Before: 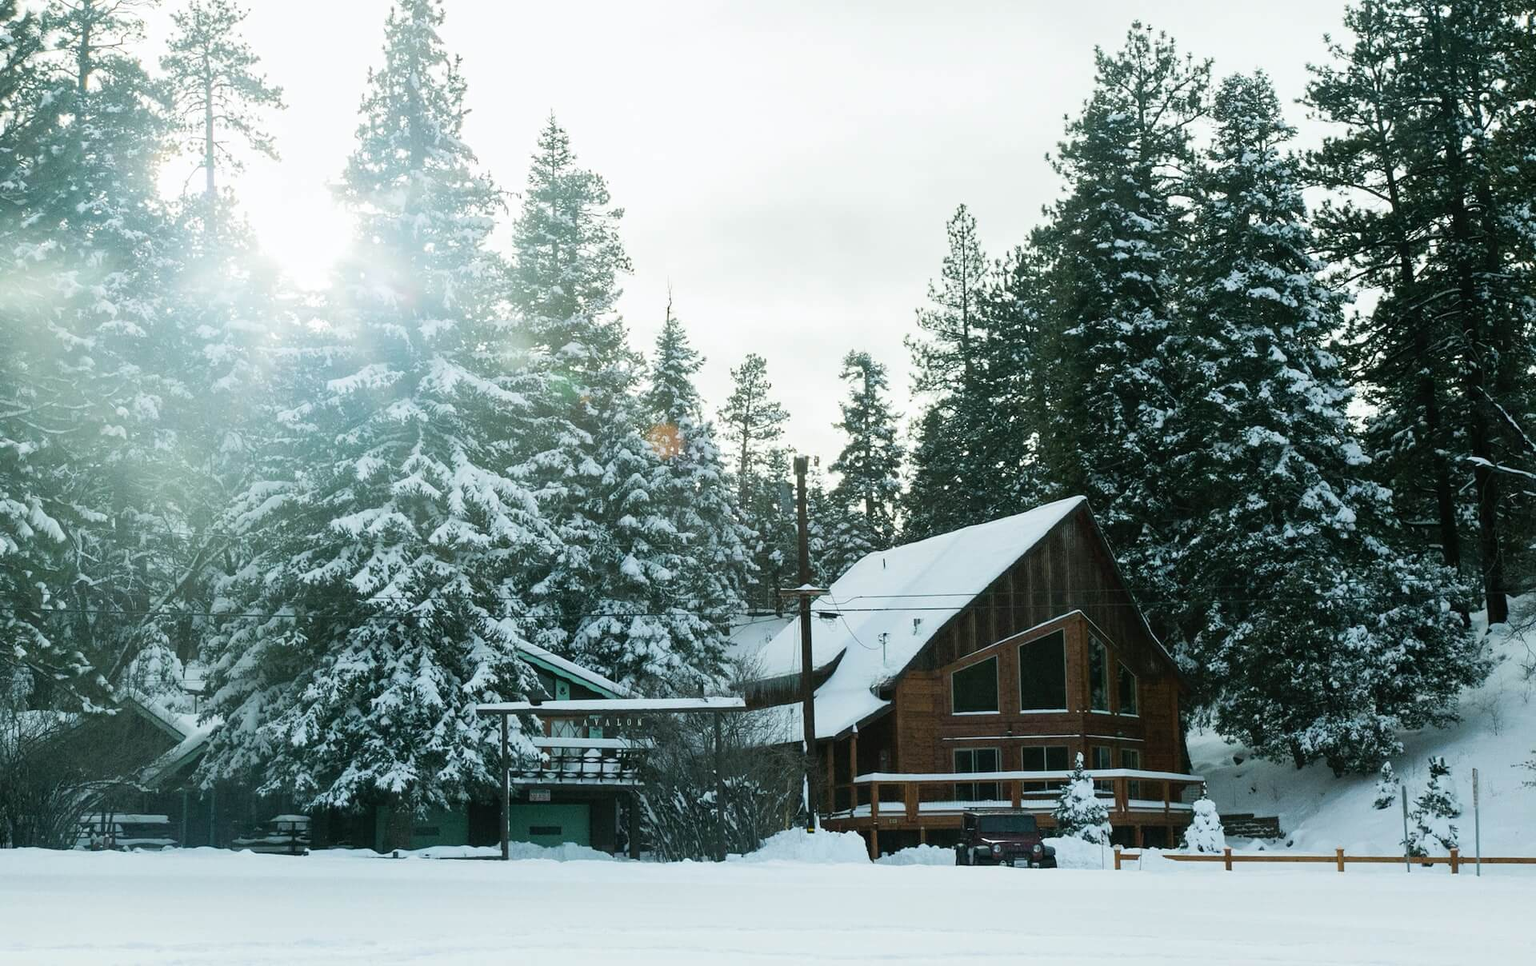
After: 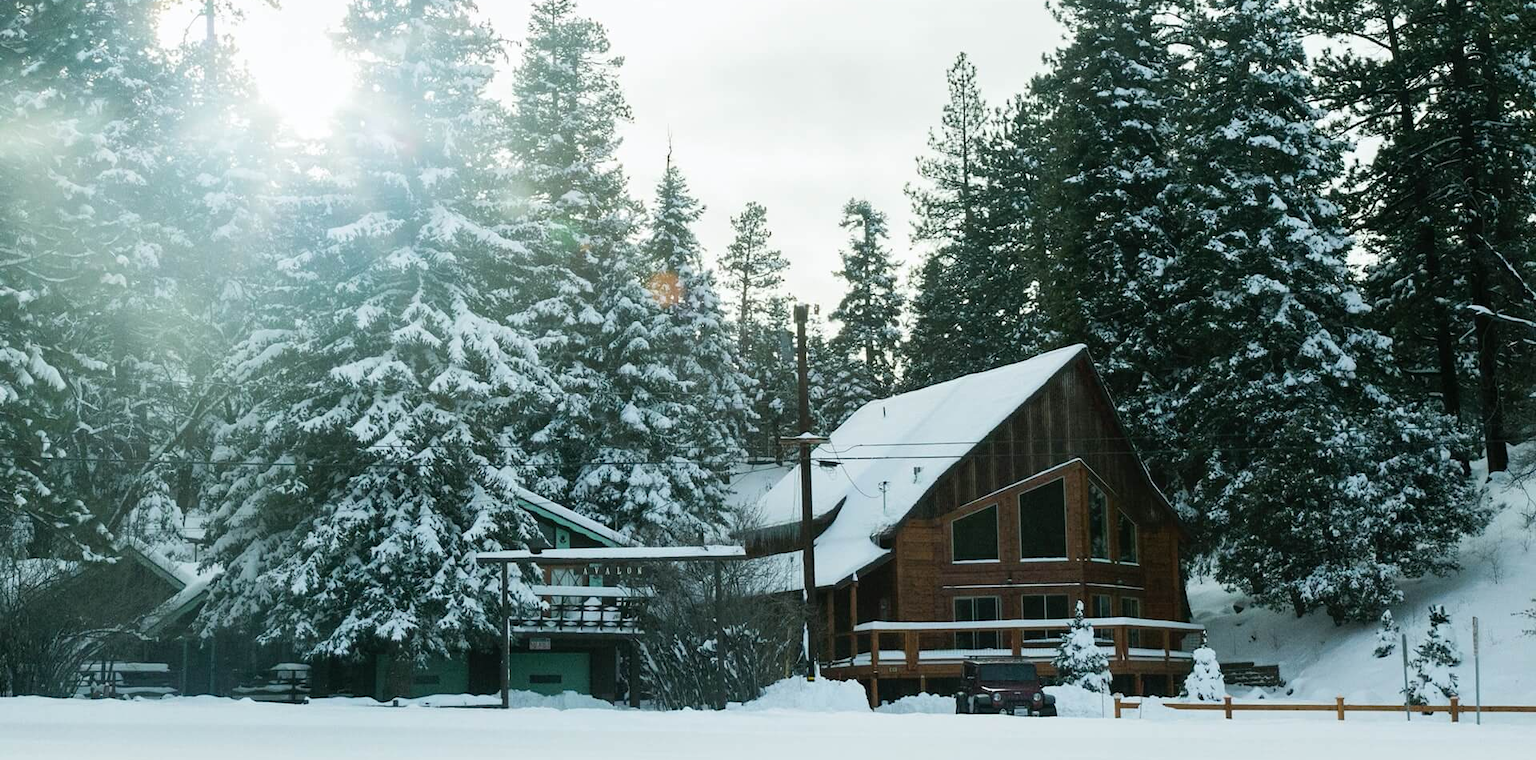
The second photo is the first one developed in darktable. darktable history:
crop and rotate: top 15.774%, bottom 5.506%
color zones: curves: ch1 [(0, 0.513) (0.143, 0.524) (0.286, 0.511) (0.429, 0.506) (0.571, 0.503) (0.714, 0.503) (0.857, 0.508) (1, 0.513)]
